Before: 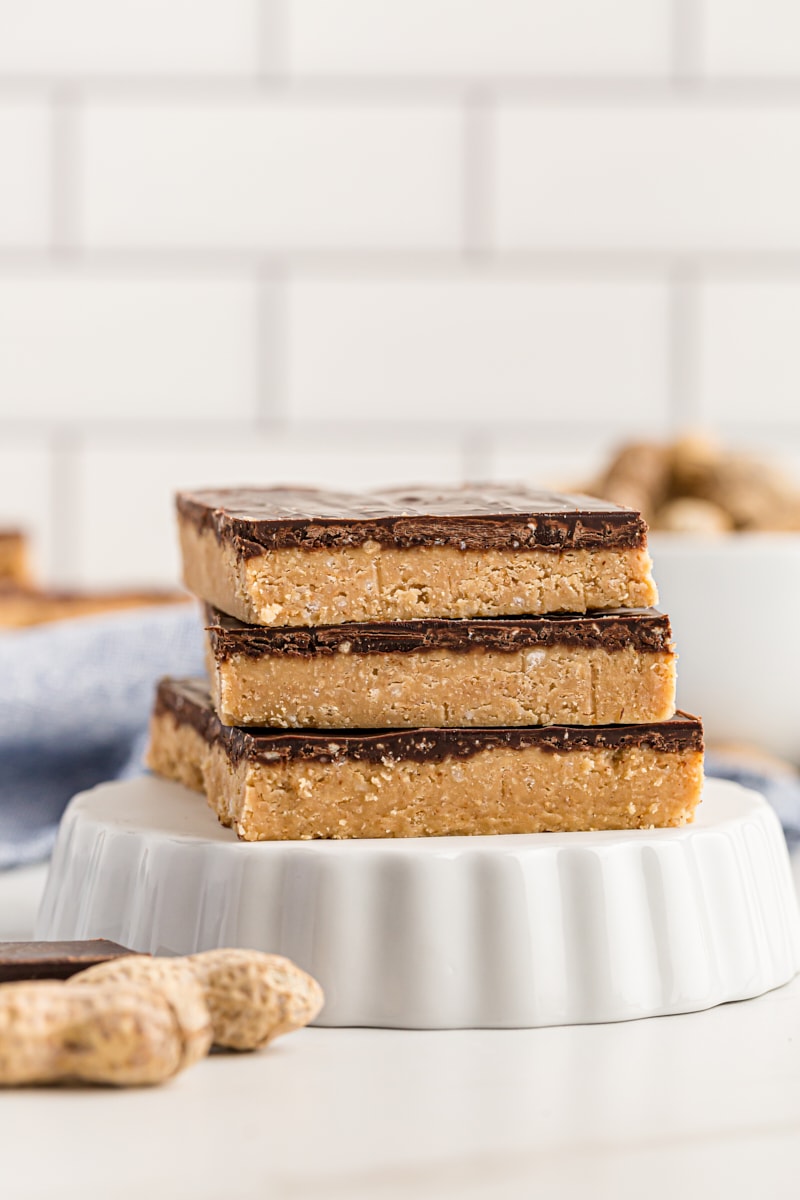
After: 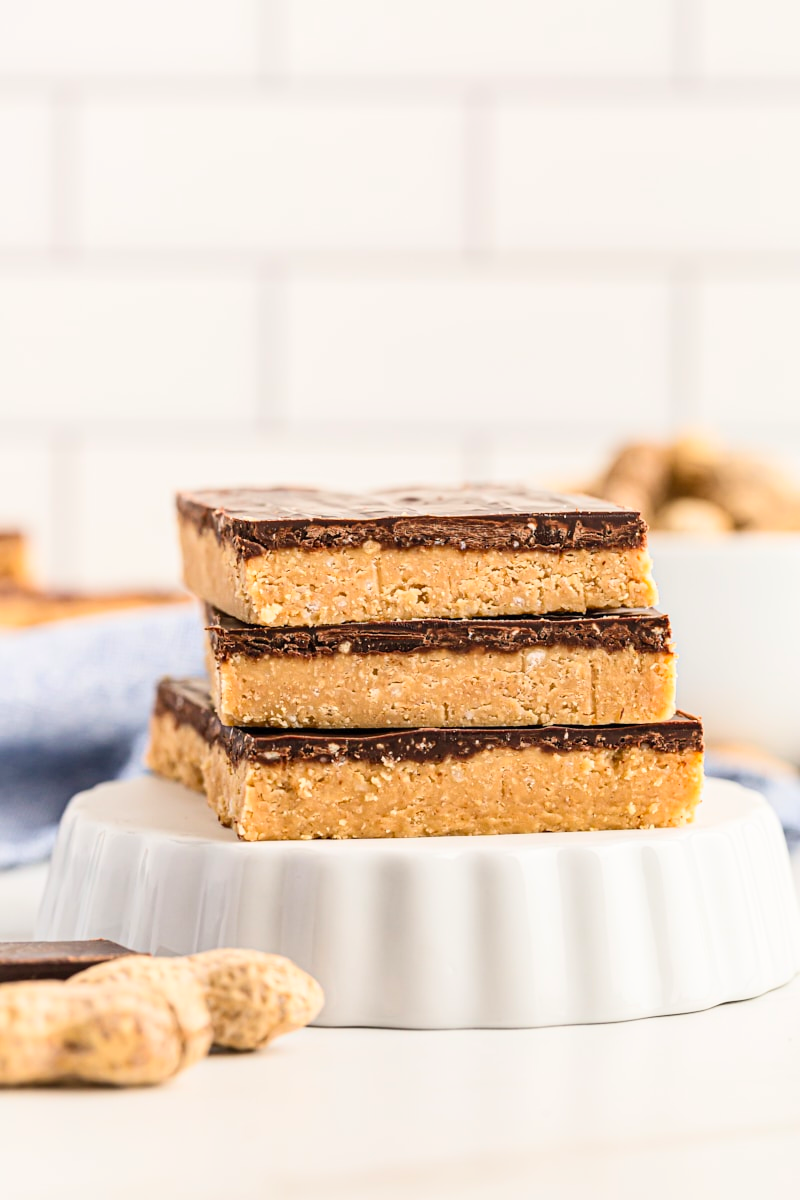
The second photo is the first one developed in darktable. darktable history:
contrast brightness saturation: contrast 0.202, brightness 0.16, saturation 0.22
